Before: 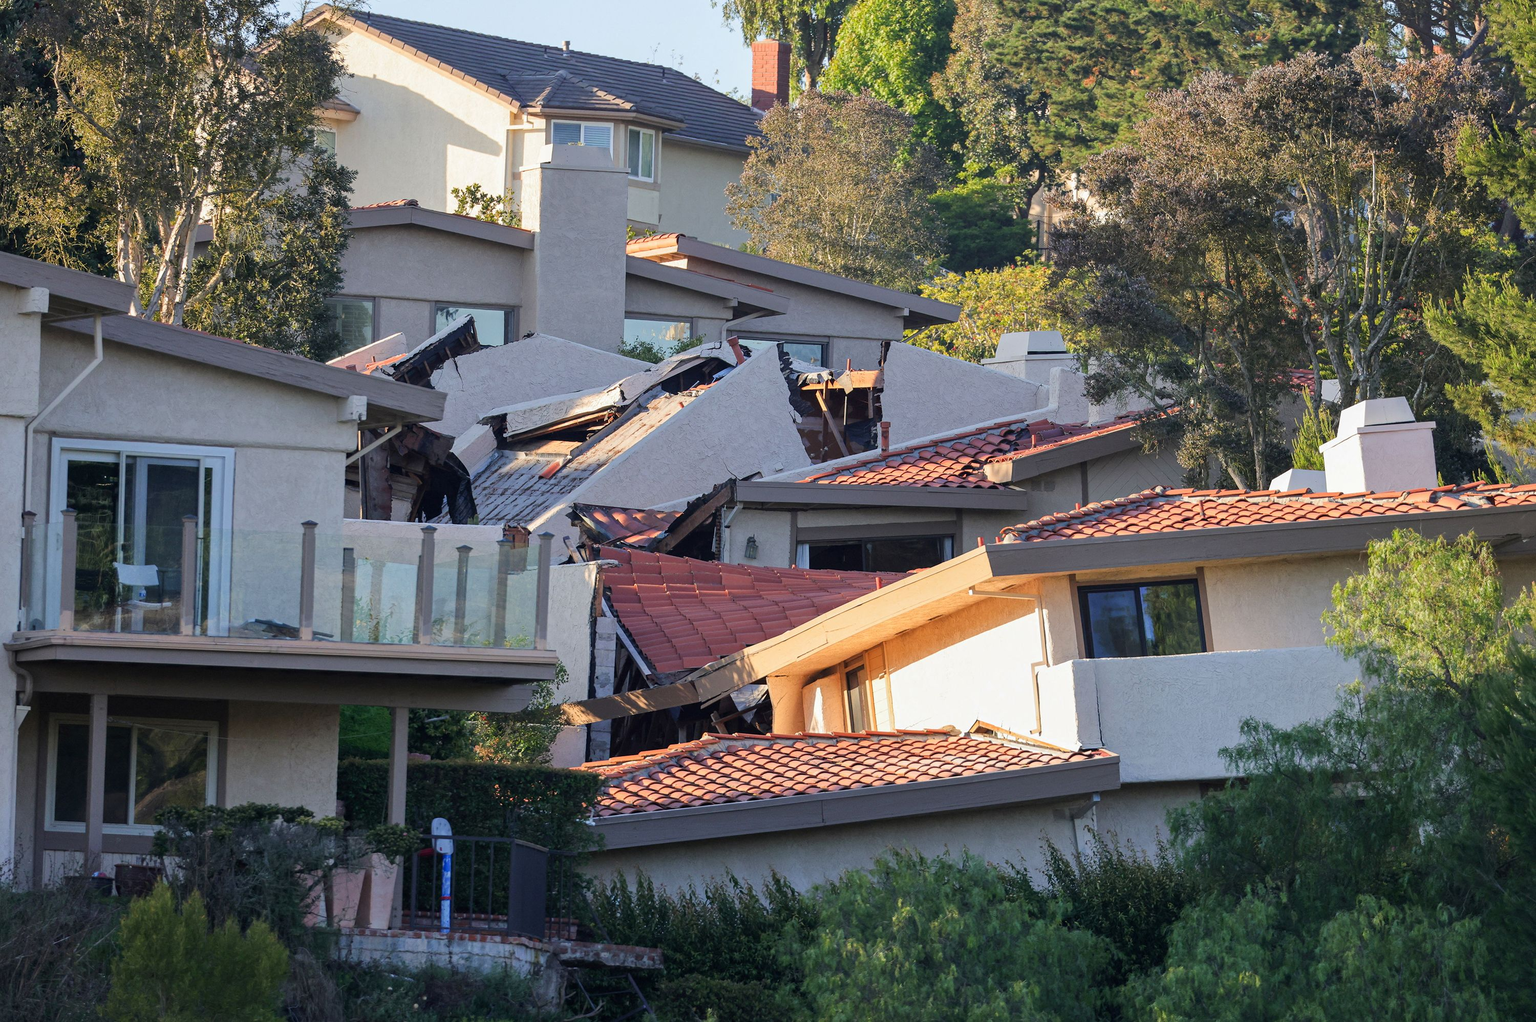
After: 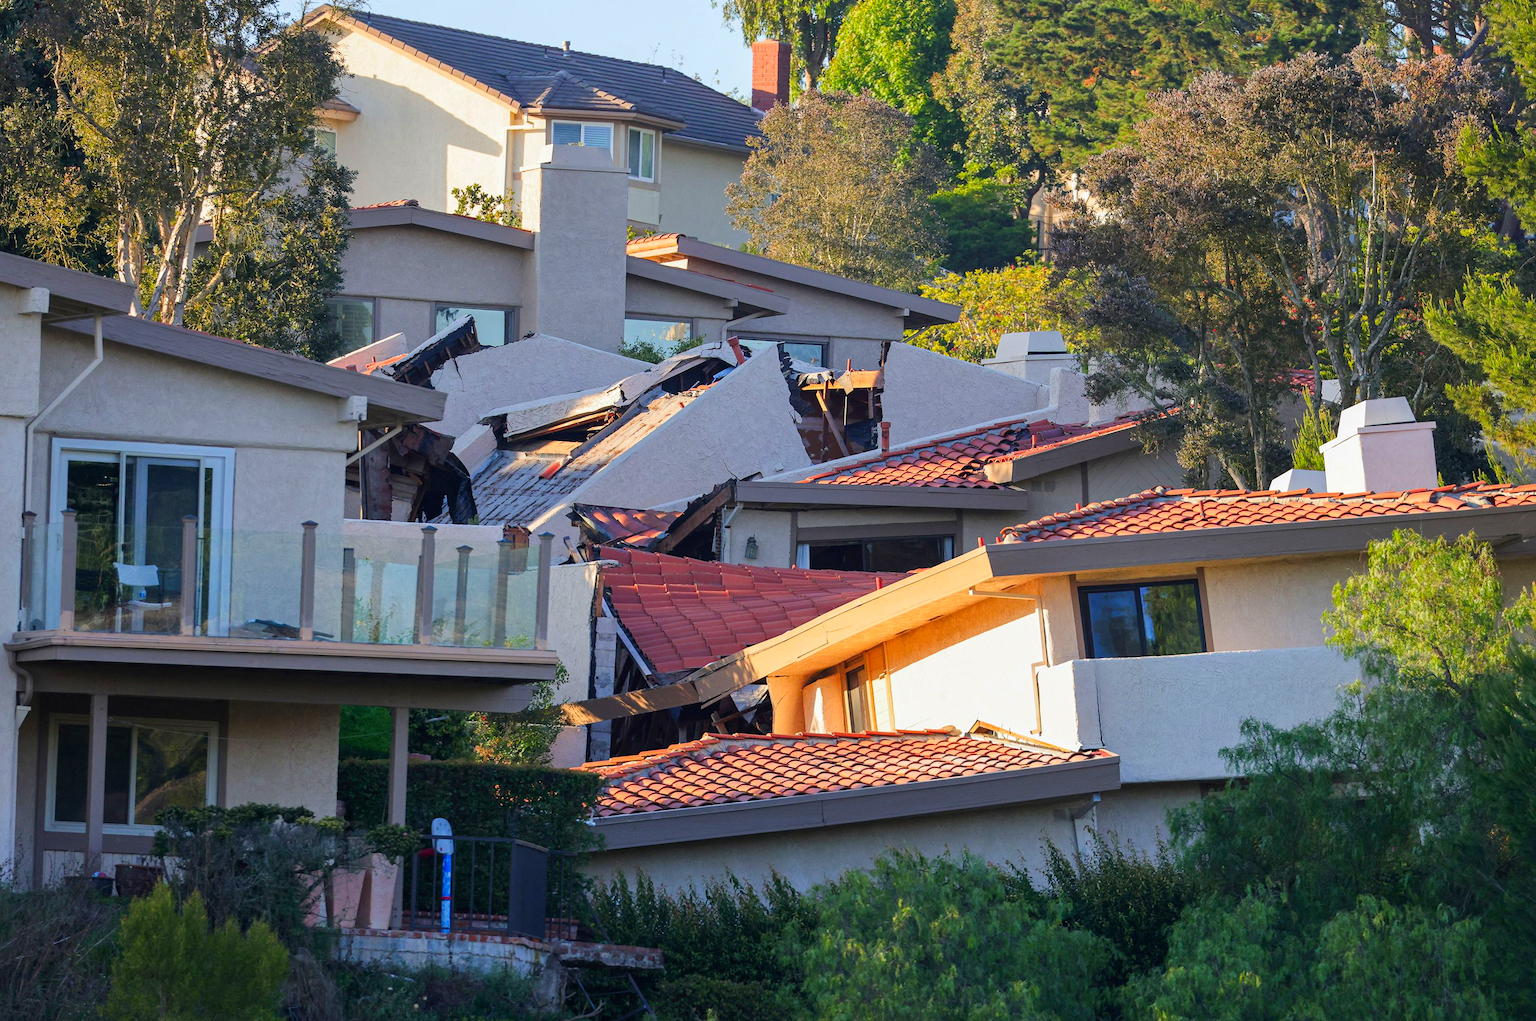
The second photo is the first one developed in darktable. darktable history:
color correction: highlights b* -0.043, saturation 1.37
